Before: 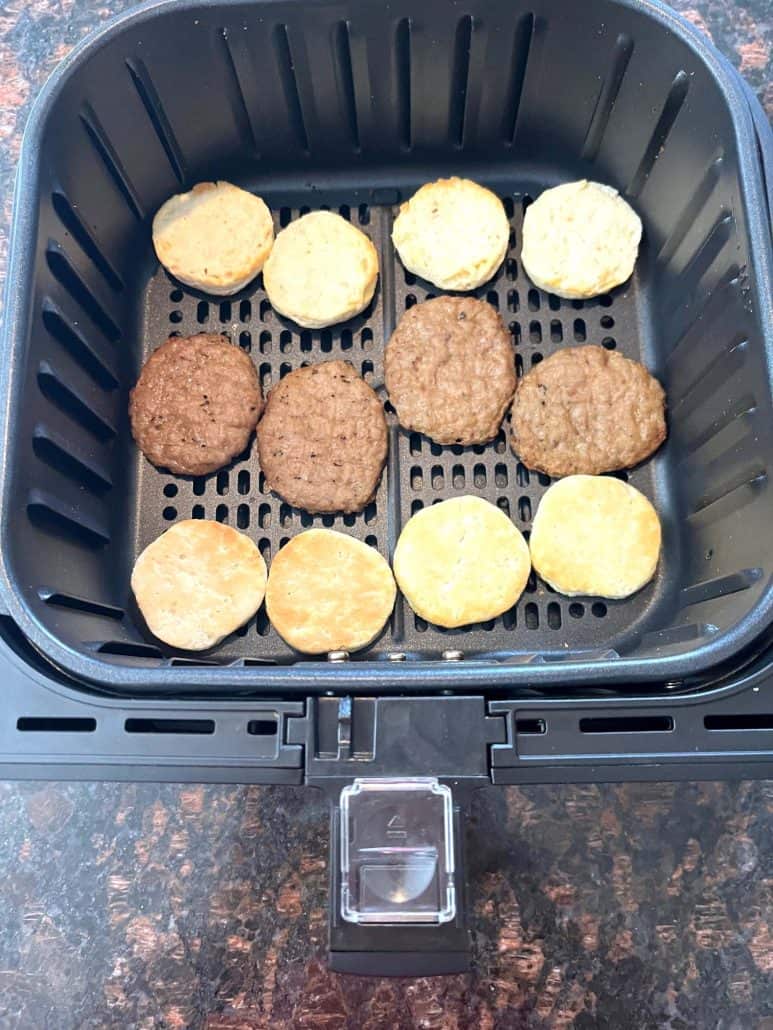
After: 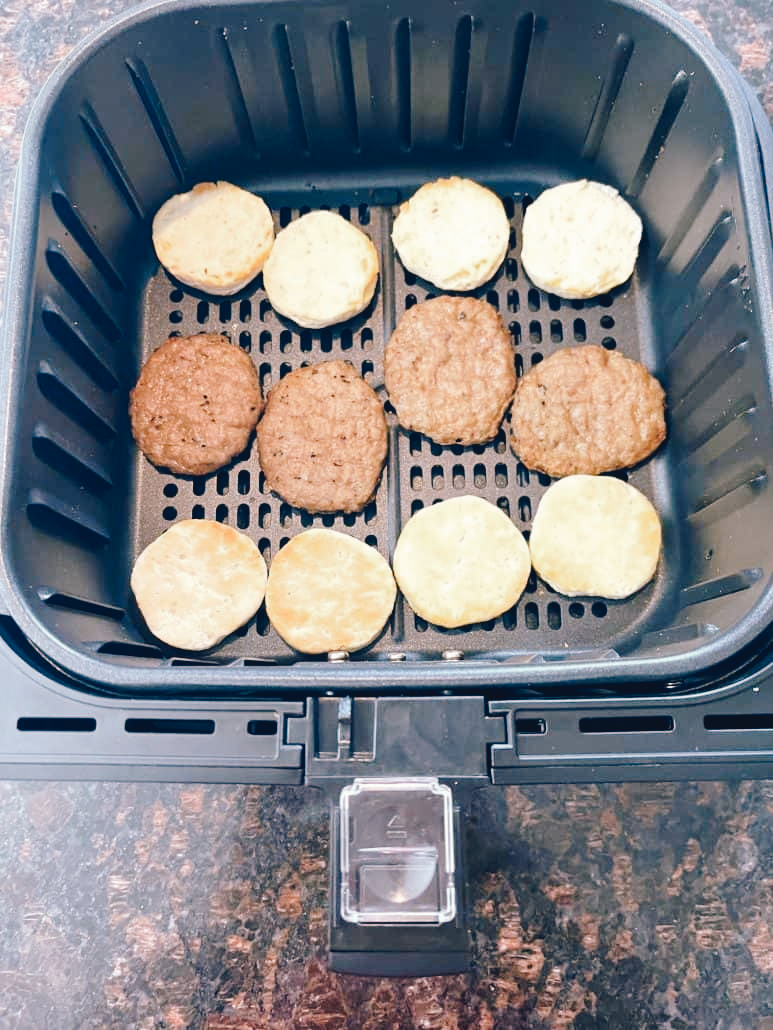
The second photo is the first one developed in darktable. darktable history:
tone curve: curves: ch0 [(0, 0) (0.003, 0.047) (0.011, 0.05) (0.025, 0.053) (0.044, 0.057) (0.069, 0.062) (0.1, 0.084) (0.136, 0.115) (0.177, 0.159) (0.224, 0.216) (0.277, 0.289) (0.335, 0.382) (0.399, 0.474) (0.468, 0.561) (0.543, 0.636) (0.623, 0.705) (0.709, 0.778) (0.801, 0.847) (0.898, 0.916) (1, 1)], preserve colors none
color look up table: target L [93.27, 94.24, 89.03, 82.97, 84.54, 66.42, 60.79, 62.73, 42.32, 38.99, 23.43, 200.7, 88.63, 80.77, 64.72, 58.62, 58.27, 53.07, 53.29, 54.09, 48.66, 39.55, 30.58, 22.2, 17.61, 2.089, 96.45, 78.4, 75.52, 81.61, 79, 56.35, 69.86, 56.43, 55.16, 52.1, 53.61, 28.37, 35.62, 26.07, 6.365, 88.46, 90.35, 76.61, 68.45, 76.08, 69.22, 39.35, 39.39], target a [-4.757, -14.77, -22.07, -7.901, -29.31, -25.49, -50.42, -19.78, -16.81, -30.08, -20.34, 0, 6.916, 3.34, 48.51, 56.69, 16.58, 35.86, 71.11, 63.28, 70.02, 54.33, 4.401, 33.33, 5.561, -4.077, 3.718, 33.26, 40.29, 21.32, 38.61, 69.29, 8.324, 26.33, 14.02, 49.28, 41.31, 30.13, 19.31, 13.92, 6.818, -24.55, -12.4, -25.84, 1.192, -5.994, -16.85, -22.09, -11.63], target b [29.74, 46.31, 27.54, 10.85, 7.073, 45.1, 34.63, 11.22, 27.73, 19.62, 8.947, 0, 27.03, 63.47, 30.08, 59.32, 27.69, 47.38, 27.4, 18.44, 53.72, 36.63, 2.672, 4.551, 13.93, -17.09, -1.013, -0.476, -12.13, -19.19, -22.64, -4.925, -40.55, -9.887, -32.88, -23.82, -43.08, -15.25, -66.63, -47.01, -24.59, -13.86, -6.597, -8.242, -2.343, -26.51, -19.02, -4.402, -29], num patches 49
